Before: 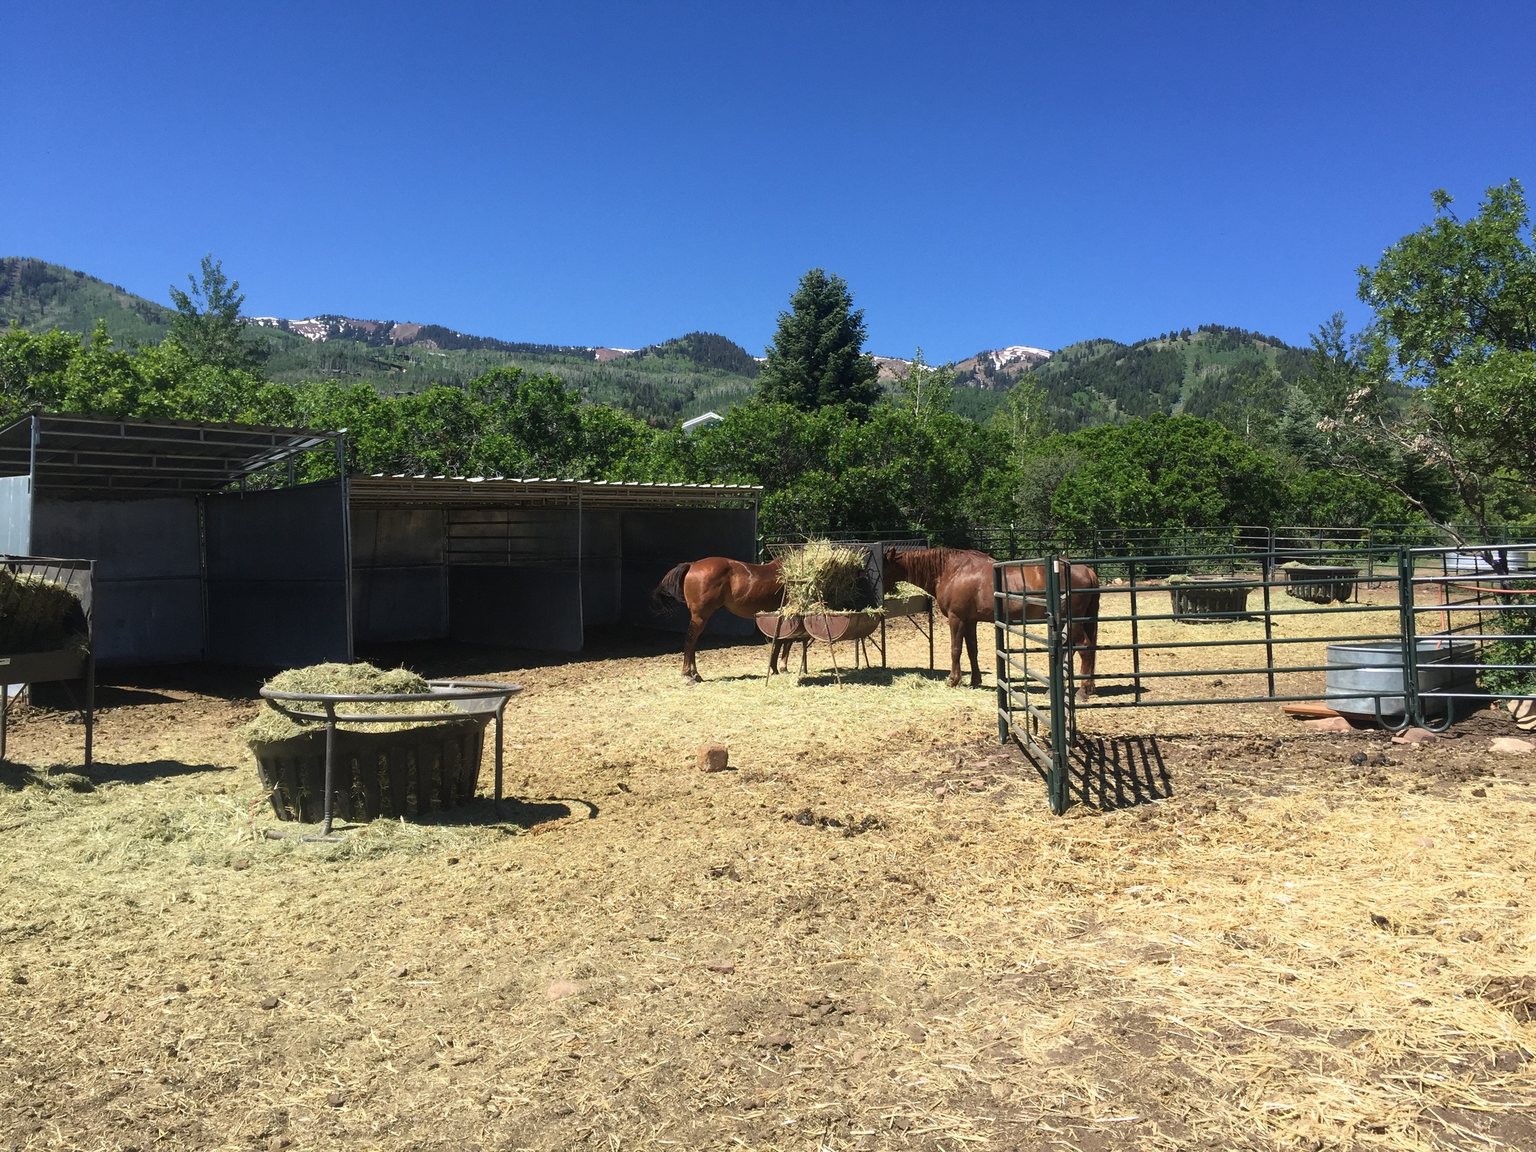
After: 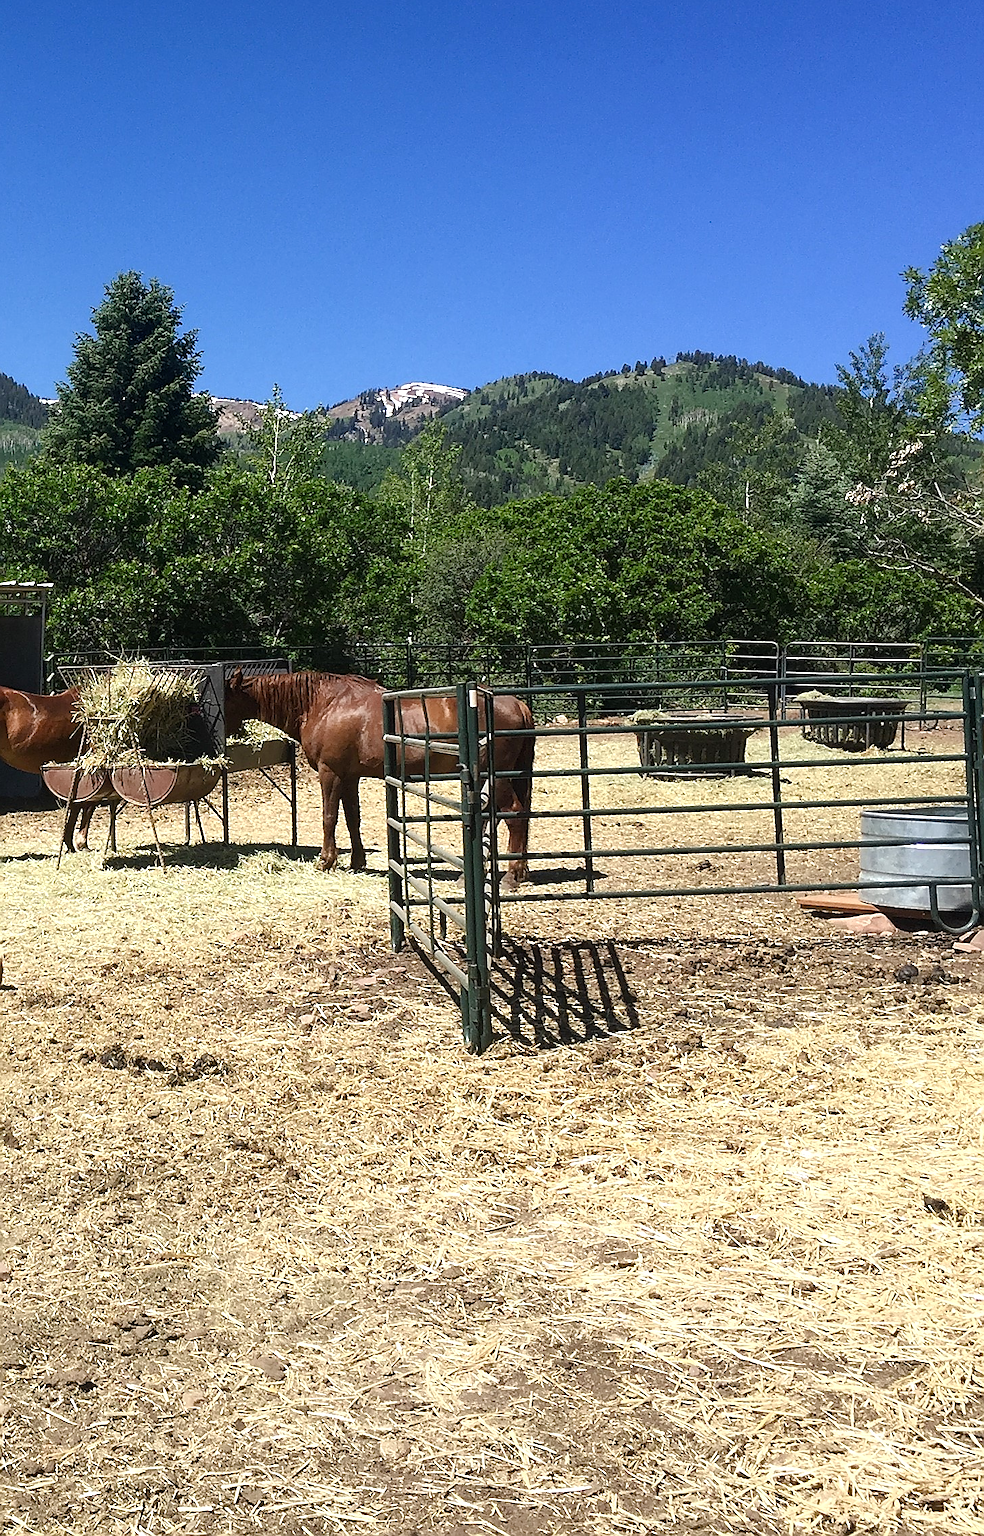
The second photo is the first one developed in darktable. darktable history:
crop: left 47.279%, top 6.87%, right 7.914%
sharpen: radius 1.368, amount 1.243, threshold 0.668
color balance rgb: perceptual saturation grading › global saturation 0.503%, perceptual saturation grading › highlights -32.111%, perceptual saturation grading › mid-tones 6.029%, perceptual saturation grading › shadows 17.362%, global vibrance 25.004%, contrast 9.597%
